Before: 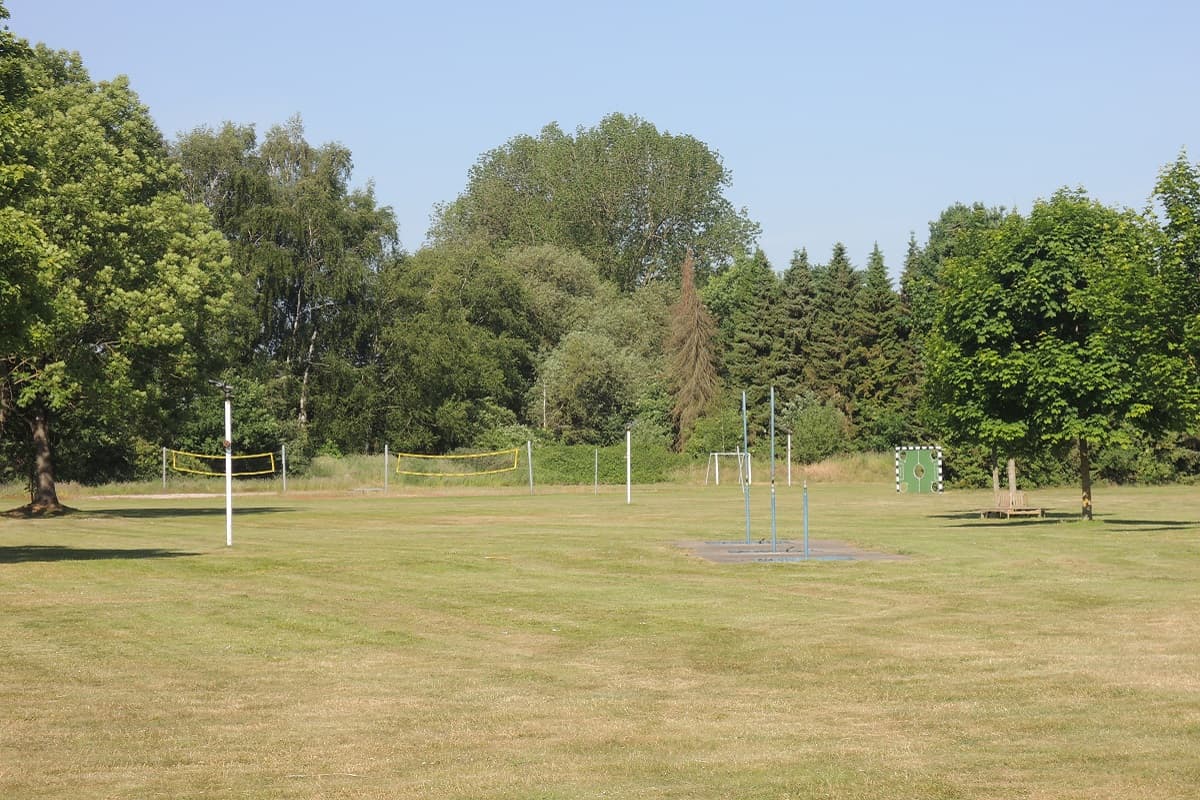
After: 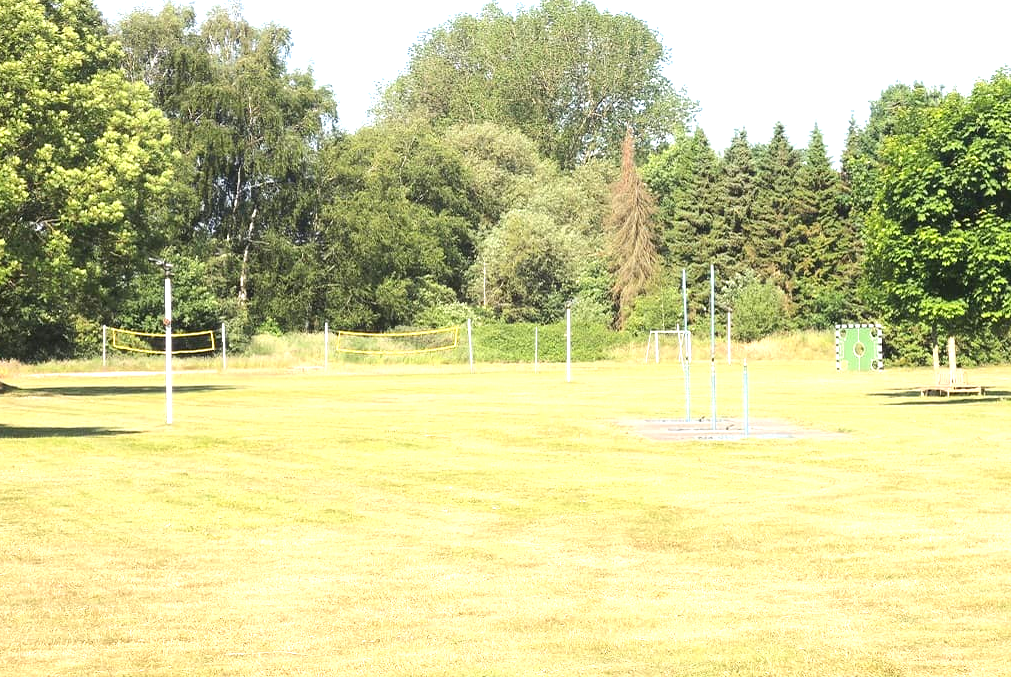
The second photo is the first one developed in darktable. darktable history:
crop and rotate: left 5.017%, top 15.253%, right 10.708%
exposure: black level correction 0, exposure 1.289 EV, compensate highlight preservation false
contrast brightness saturation: contrast 0.083, saturation 0.023
